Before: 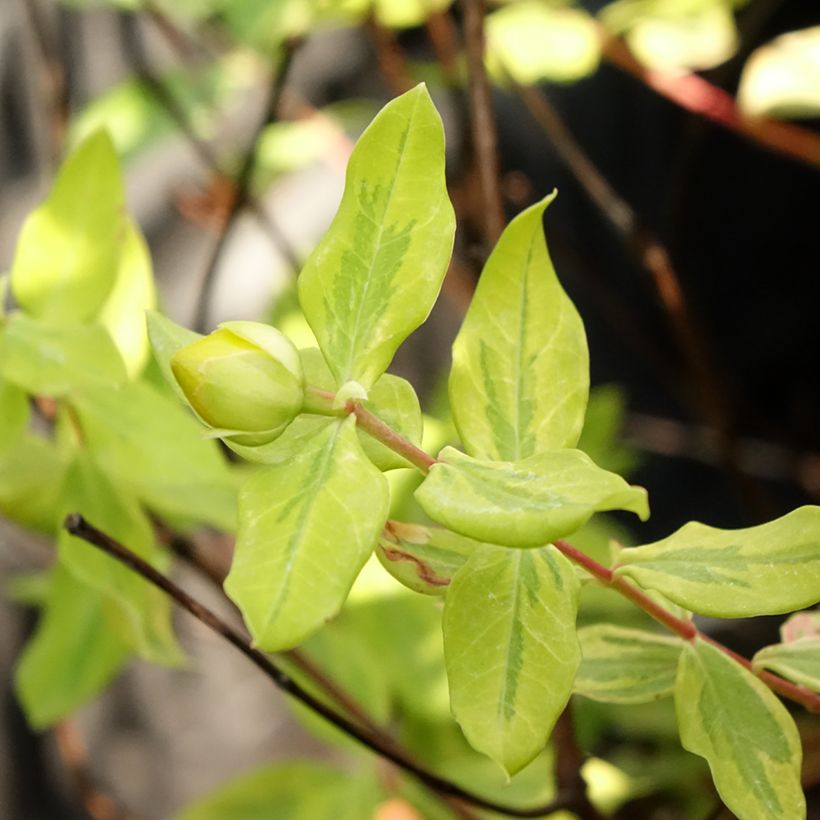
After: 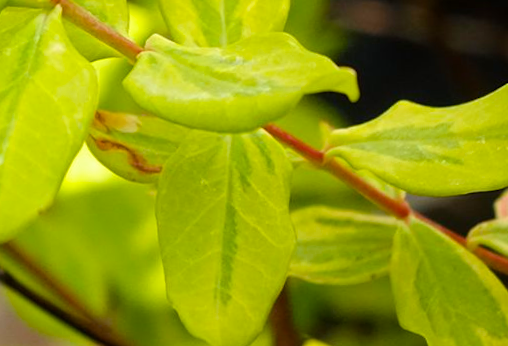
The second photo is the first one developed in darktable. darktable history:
rotate and perspective: rotation -2.12°, lens shift (vertical) 0.009, lens shift (horizontal) -0.008, automatic cropping original format, crop left 0.036, crop right 0.964, crop top 0.05, crop bottom 0.959
color balance rgb: perceptual saturation grading › global saturation 30%, global vibrance 20%
crop and rotate: left 35.509%, top 50.238%, bottom 4.934%
